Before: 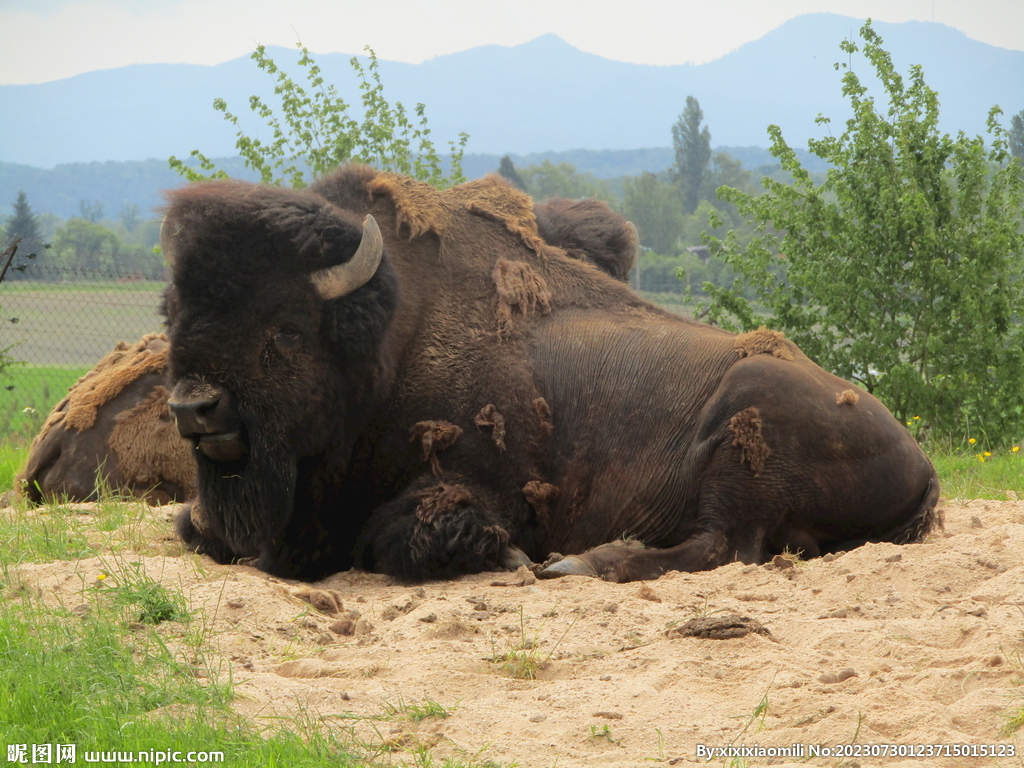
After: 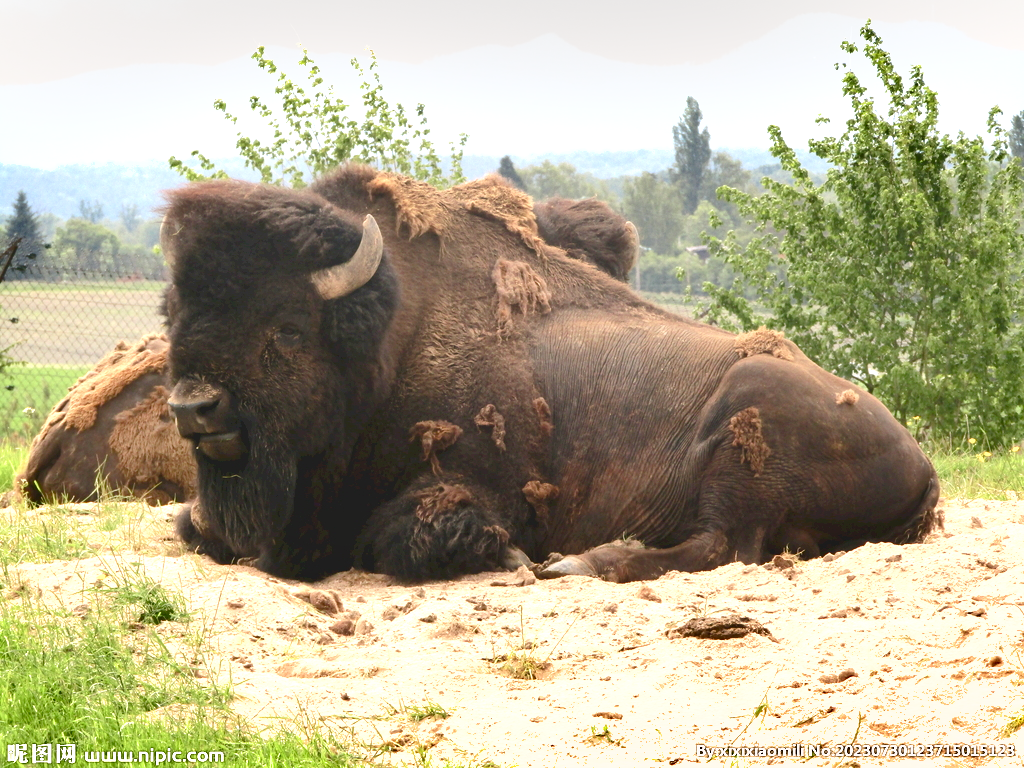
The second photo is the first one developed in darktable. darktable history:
exposure: black level correction 0, exposure 1.025 EV, compensate highlight preservation false
shadows and highlights: shadows 13.78, white point adjustment 1.35, shadows color adjustment 97.99%, highlights color adjustment 59.43%, soften with gaussian
color balance rgb: highlights gain › chroma 2.055%, highlights gain › hue 44.95°, global offset › luminance 0.476%, global offset › hue 169.2°, perceptual saturation grading › global saturation 20%, perceptual saturation grading › highlights -49.131%, perceptual saturation grading › shadows 25.905%, global vibrance 14.679%
